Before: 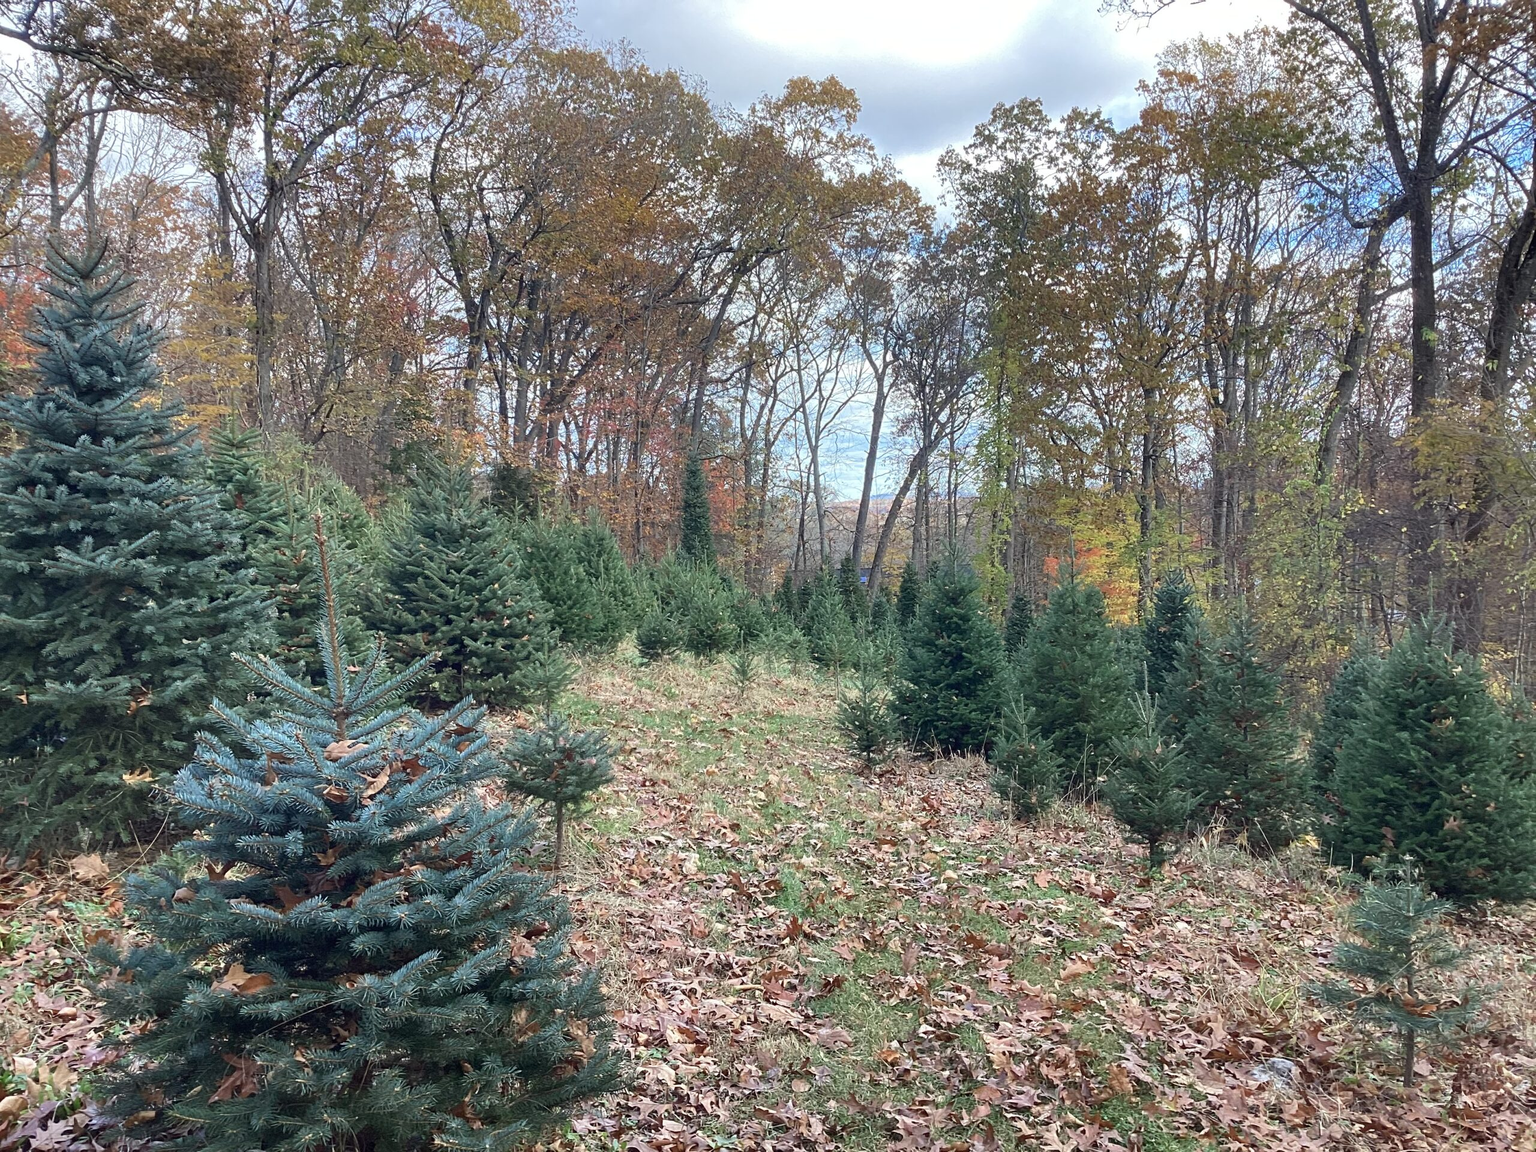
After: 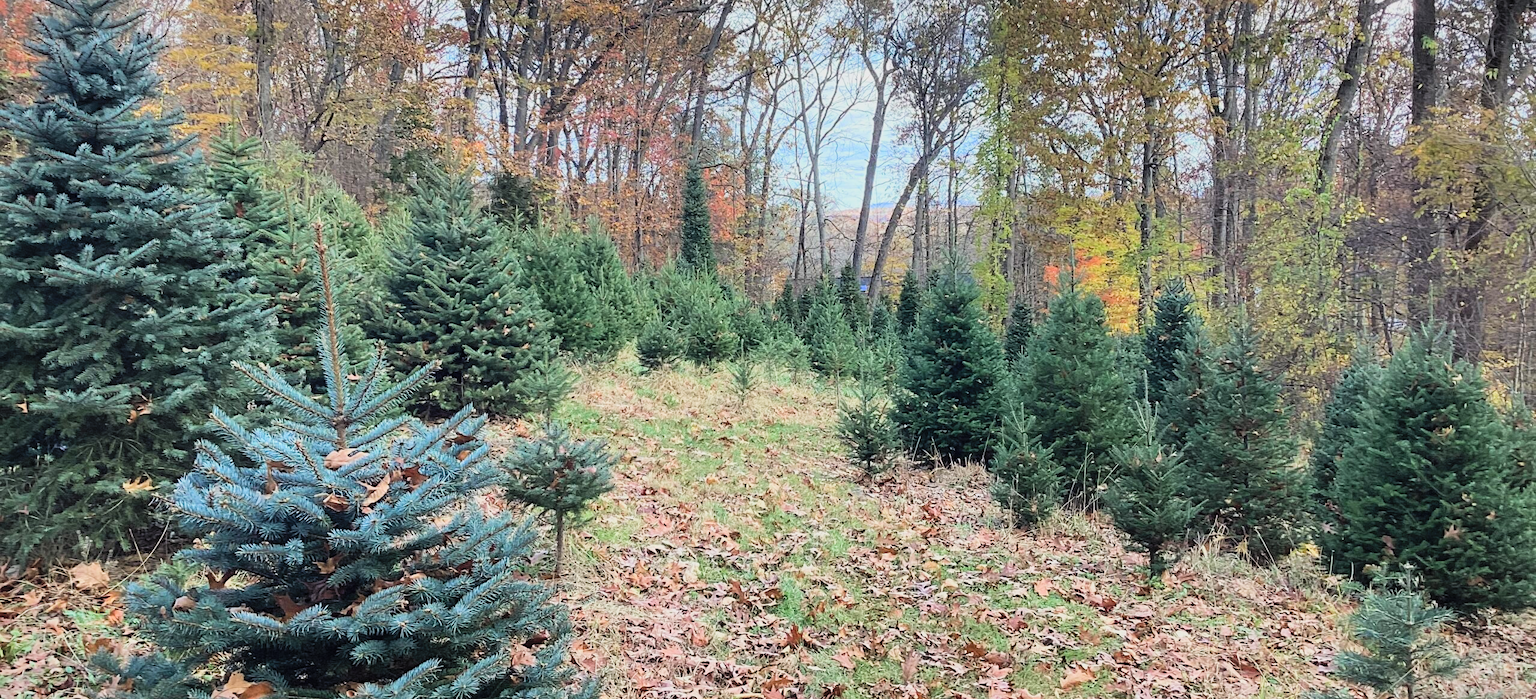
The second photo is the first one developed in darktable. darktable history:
crop and rotate: top 25.357%, bottom 13.942%
filmic rgb: black relative exposure -7.5 EV, white relative exposure 5 EV, hardness 3.31, contrast 1.3, contrast in shadows safe
vignetting: fall-off start 100%, brightness -0.282, width/height ratio 1.31
contrast brightness saturation: contrast 0.07, brightness 0.18, saturation 0.4
